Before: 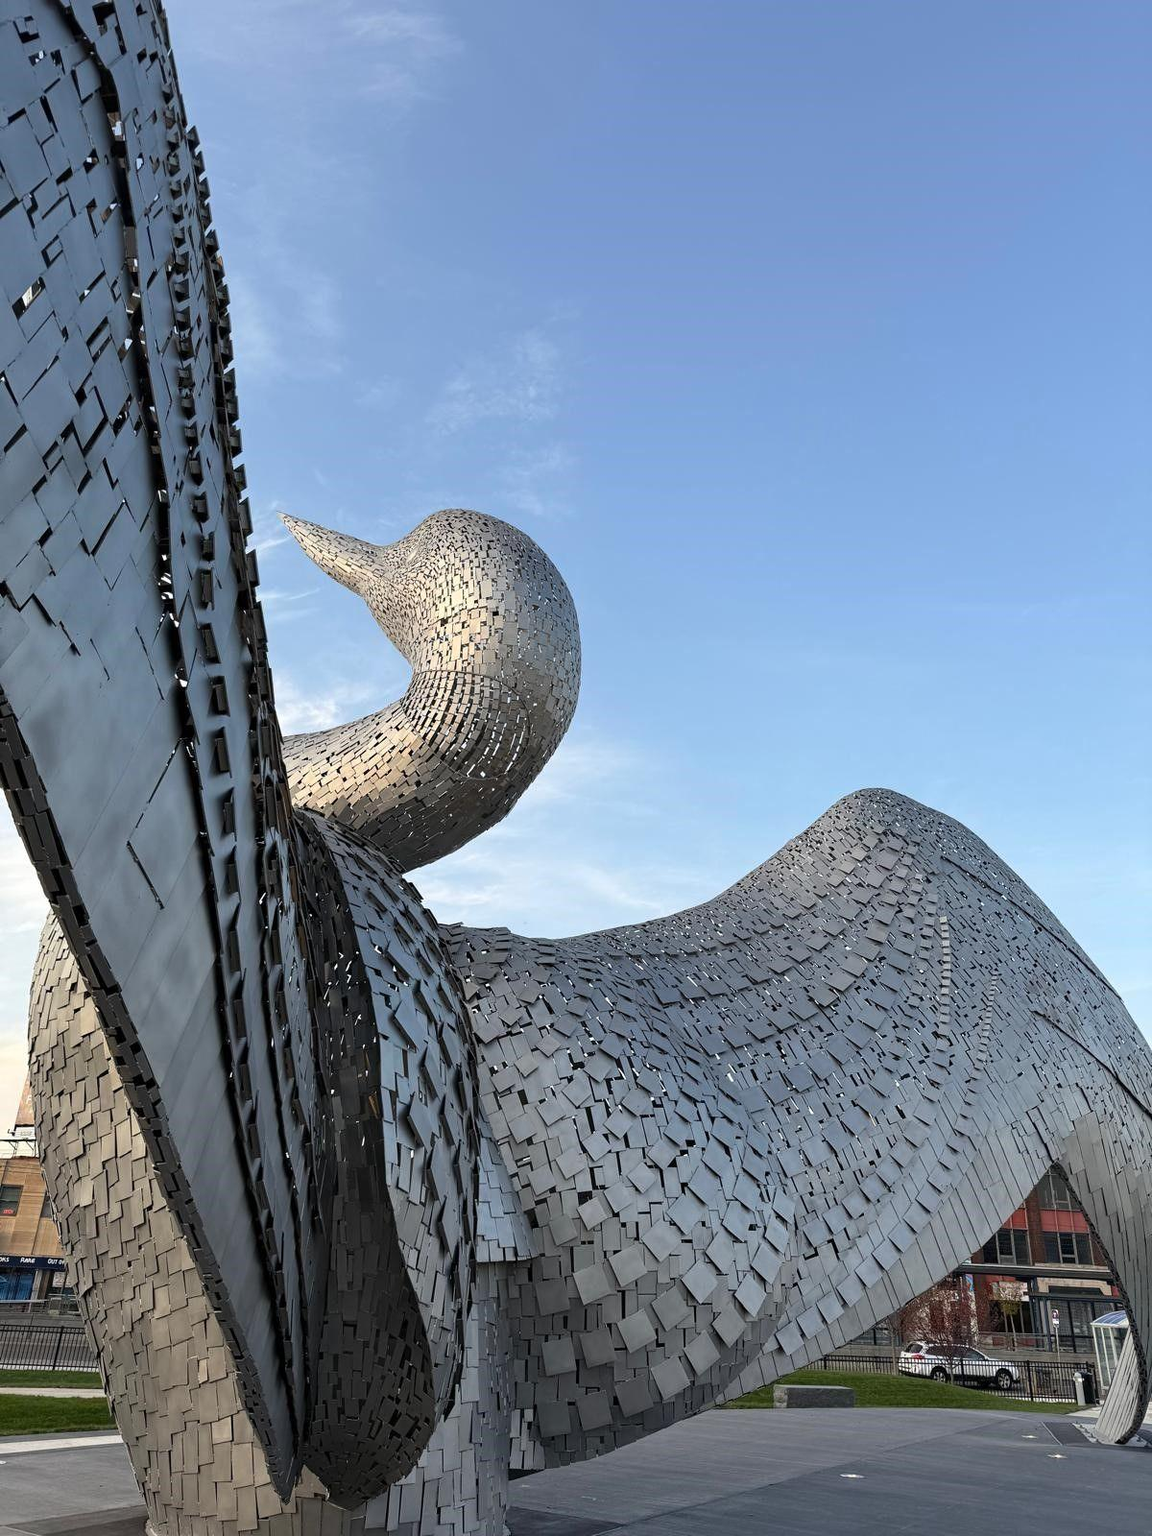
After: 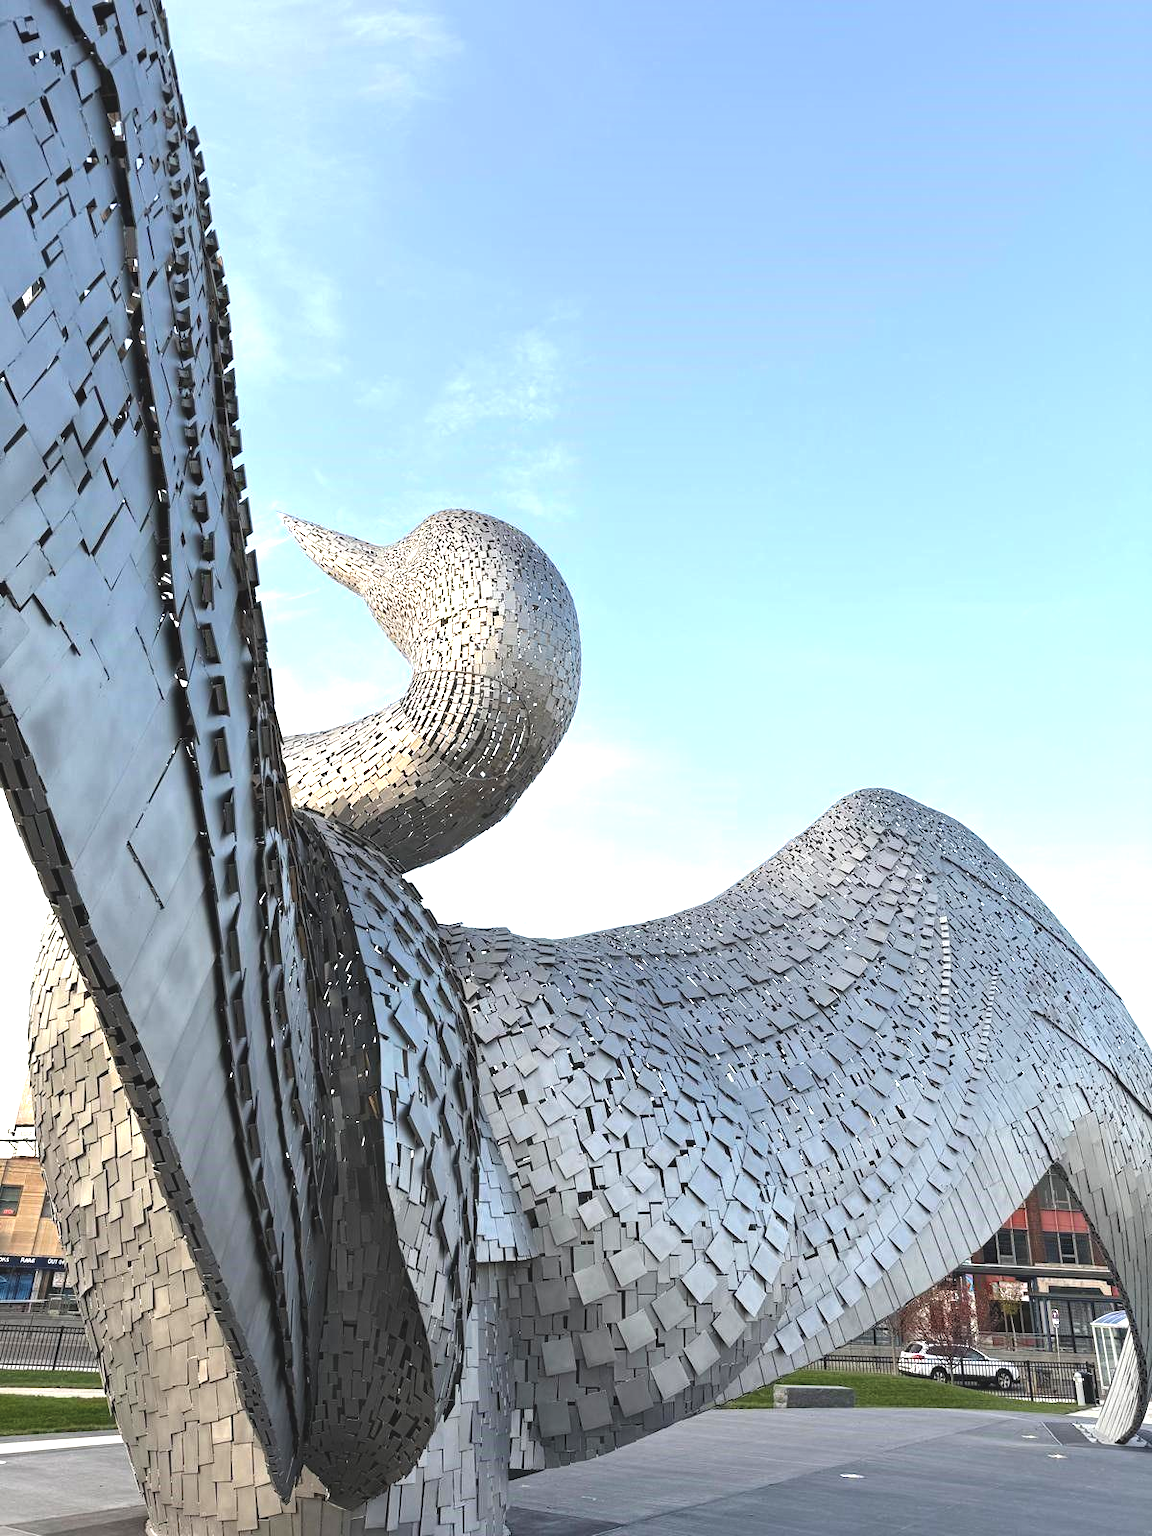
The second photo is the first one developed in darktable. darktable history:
exposure: black level correction -0.005, exposure 1 EV, compensate highlight preservation false
